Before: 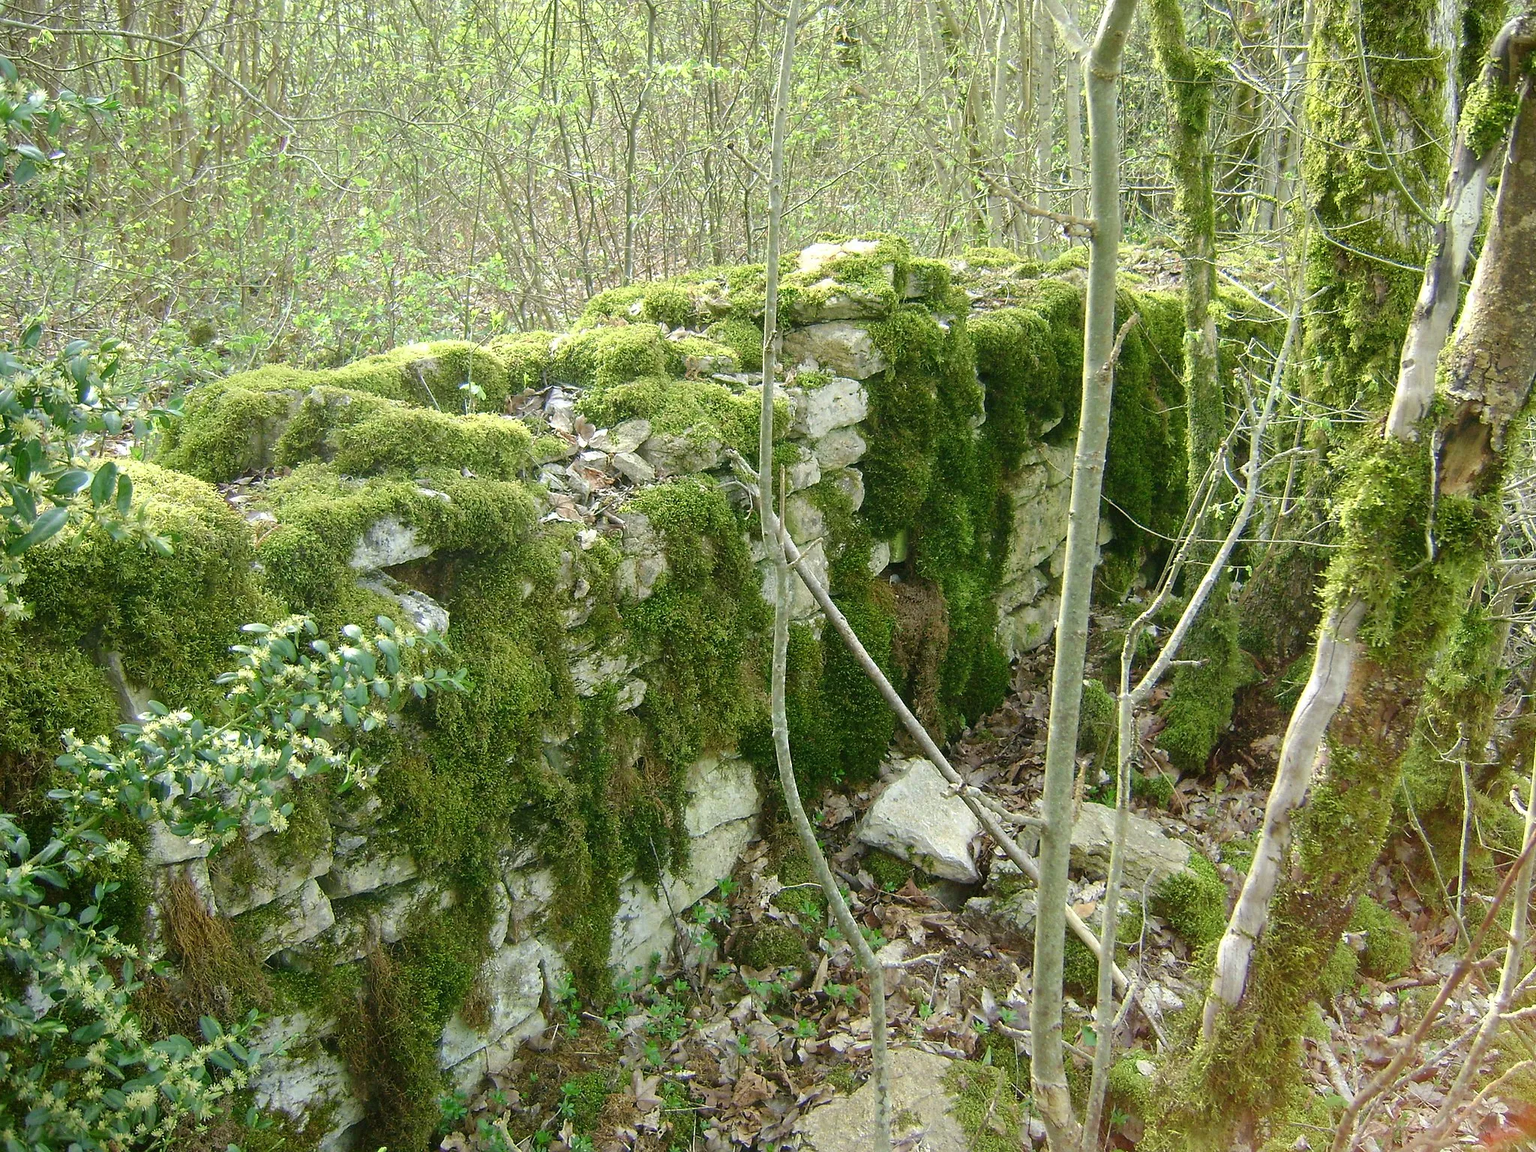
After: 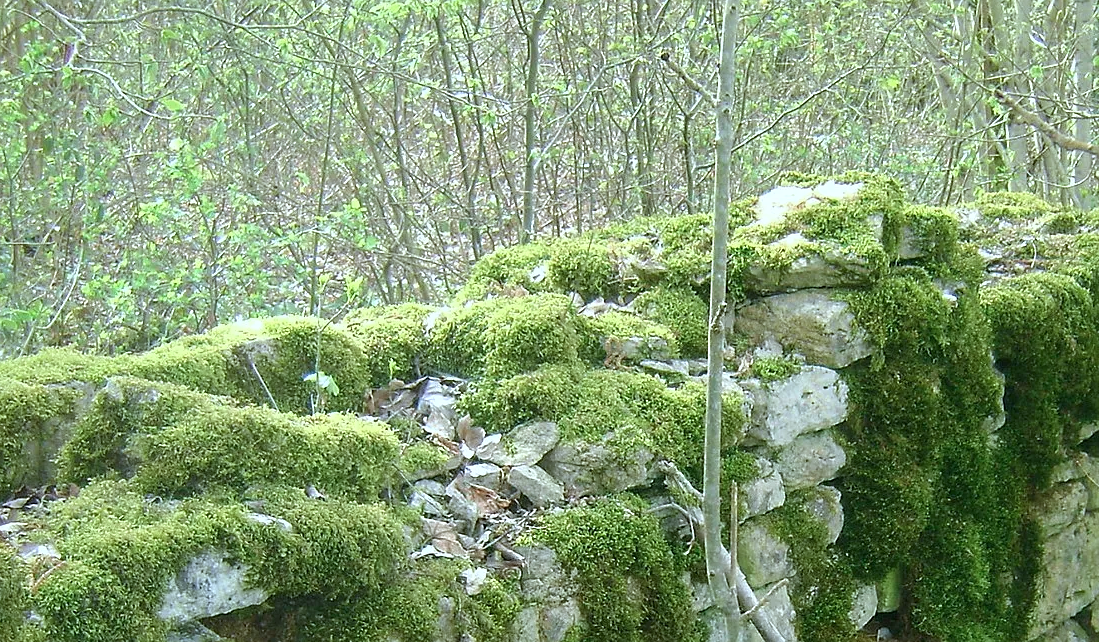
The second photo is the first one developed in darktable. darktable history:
sharpen: radius 1.242, amount 0.302, threshold 0.249
crop: left 15.13%, top 9.048%, right 31.205%, bottom 49.102%
color calibration: x 0.372, y 0.386, temperature 4286.47 K
